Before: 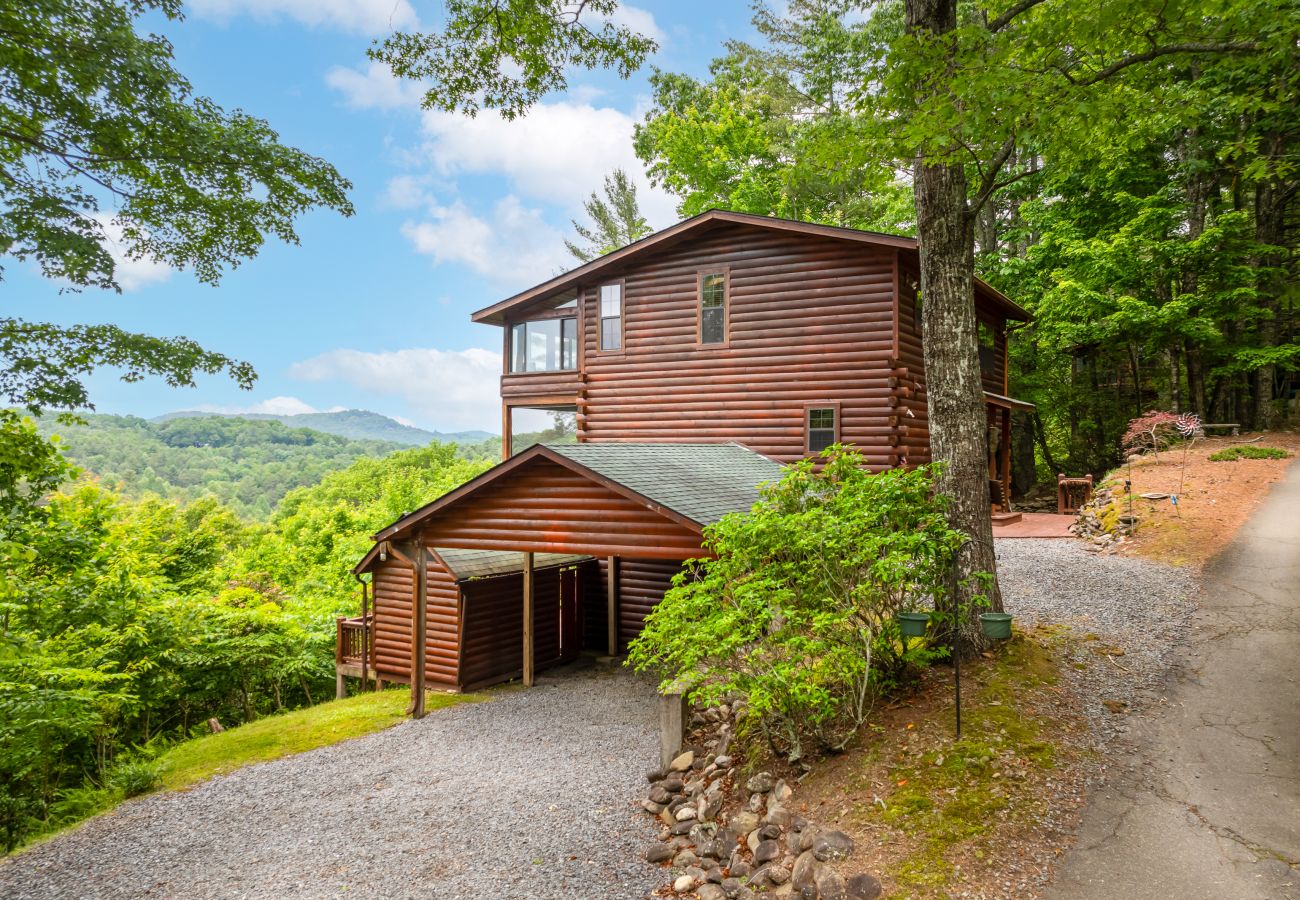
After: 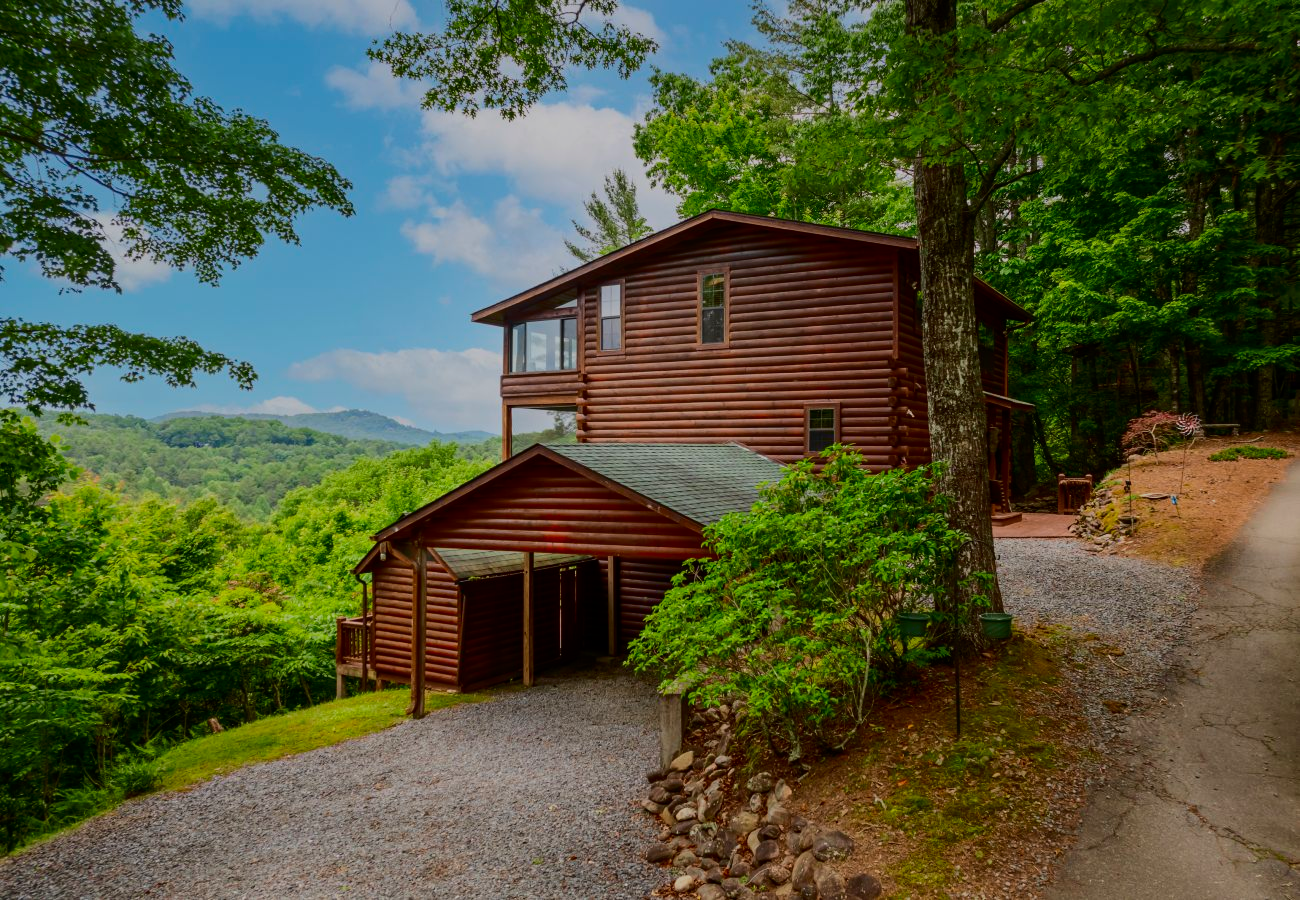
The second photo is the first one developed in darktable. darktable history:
contrast brightness saturation: contrast 0.15, brightness -0.01, saturation 0.1
exposure: exposure -1.468 EV, compensate highlight preservation false
tone curve: curves: ch0 [(0, 0) (0.091, 0.077) (0.389, 0.458) (0.745, 0.82) (0.856, 0.899) (0.92, 0.938) (1, 0.973)]; ch1 [(0, 0) (0.437, 0.404) (0.5, 0.5) (0.529, 0.55) (0.58, 0.6) (0.616, 0.649) (1, 1)]; ch2 [(0, 0) (0.442, 0.415) (0.5, 0.5) (0.535, 0.557) (0.585, 0.62) (1, 1)], color space Lab, independent channels, preserve colors none
